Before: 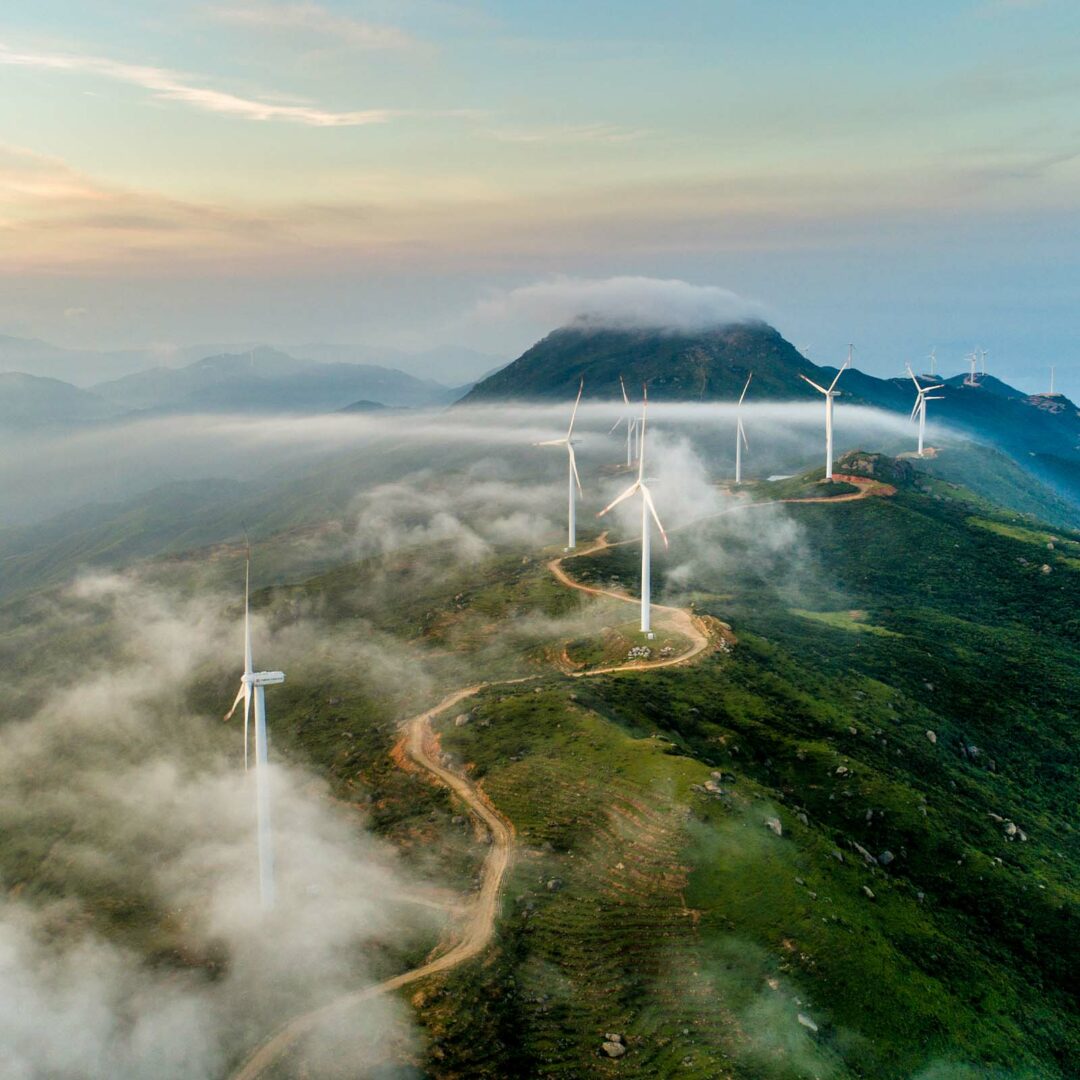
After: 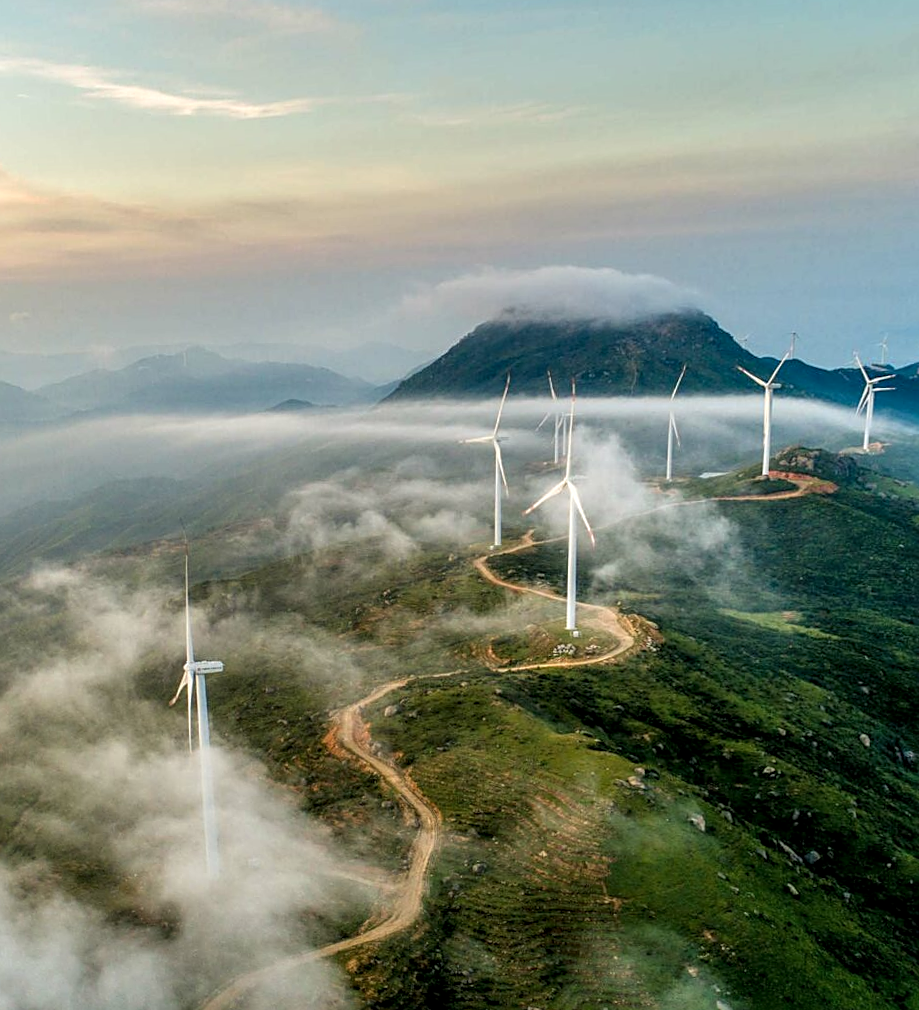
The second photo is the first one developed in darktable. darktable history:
local contrast: on, module defaults
crop and rotate: left 1.088%, right 8.807%
rotate and perspective: rotation 0.062°, lens shift (vertical) 0.115, lens shift (horizontal) -0.133, crop left 0.047, crop right 0.94, crop top 0.061, crop bottom 0.94
sharpen: on, module defaults
